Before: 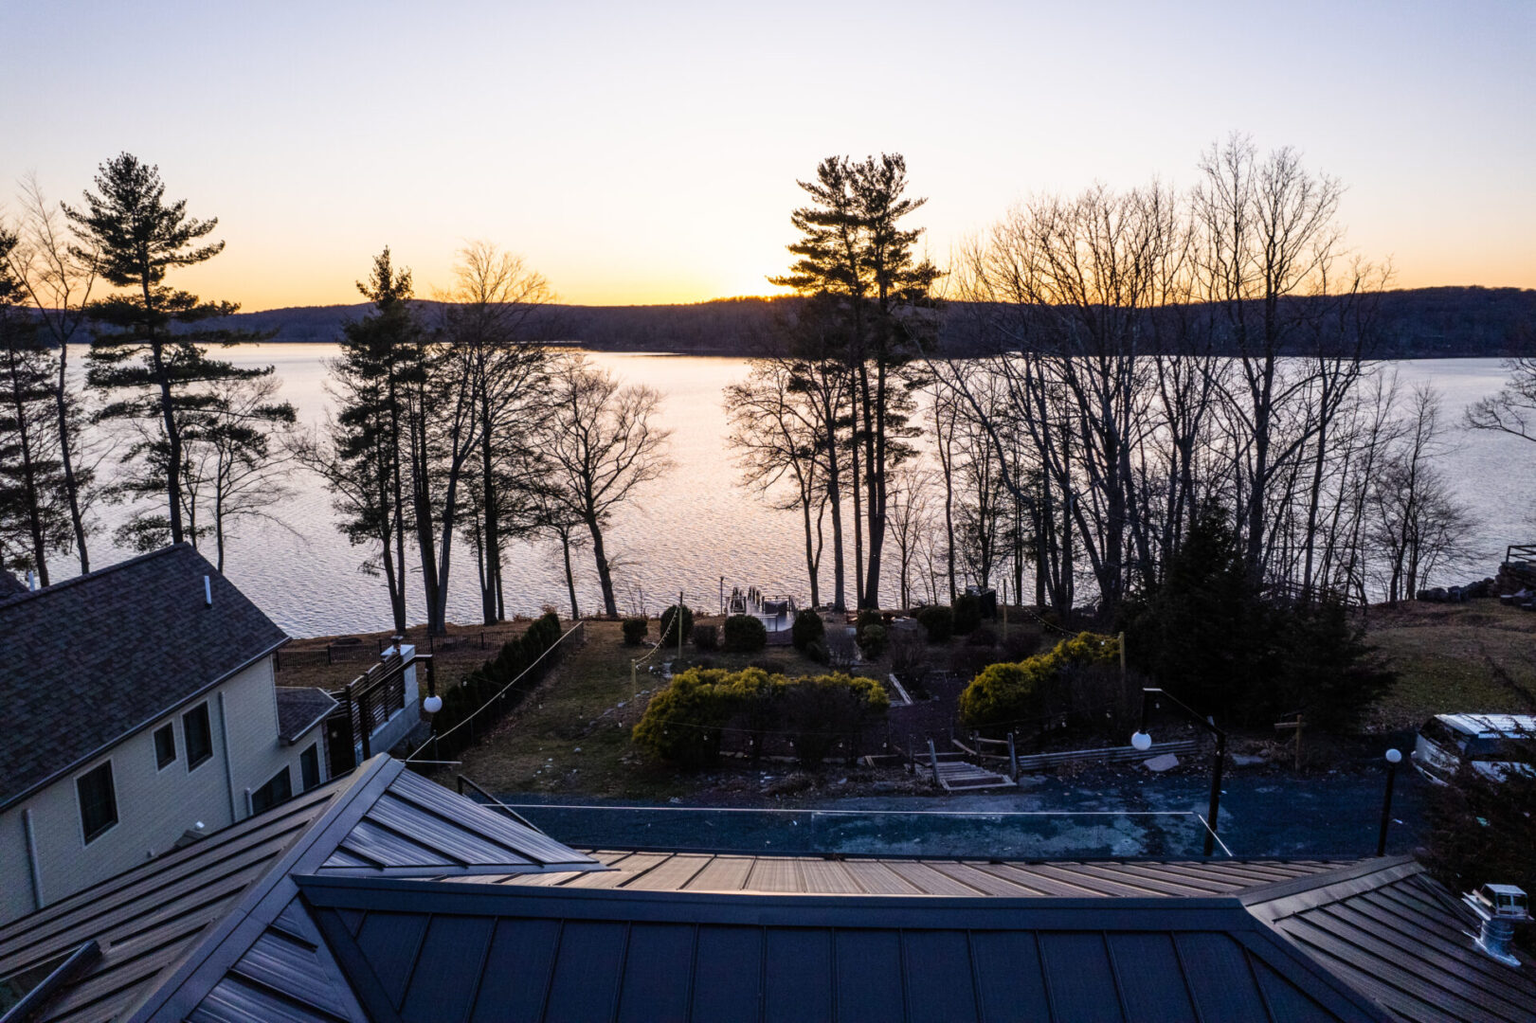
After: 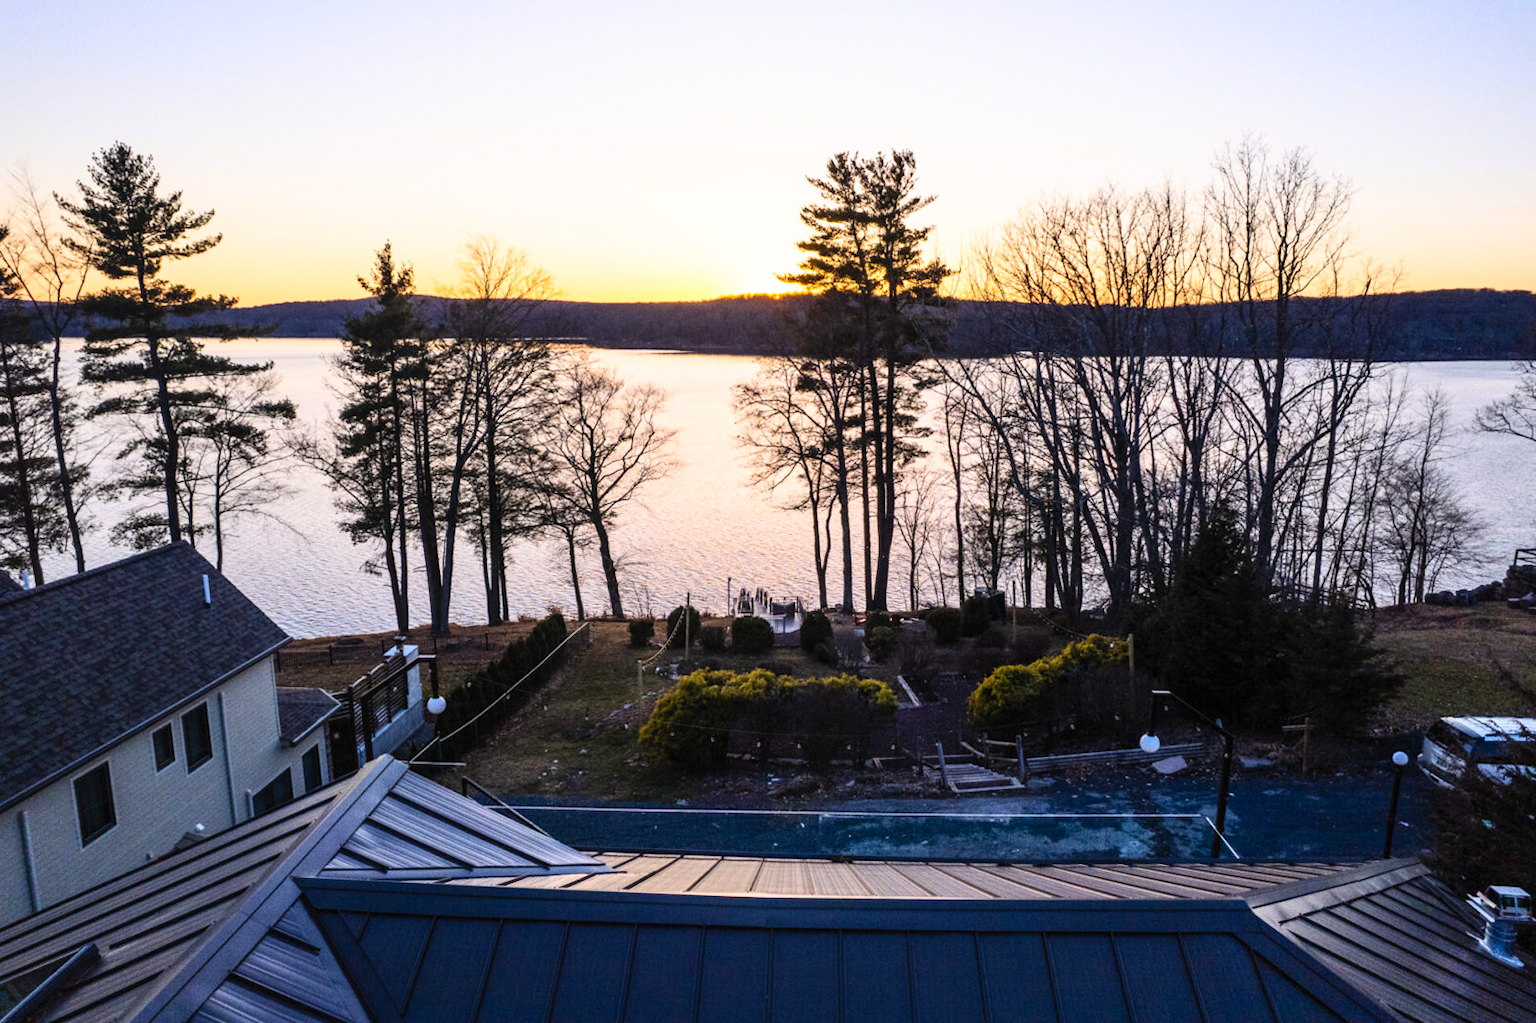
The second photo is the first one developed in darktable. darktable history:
grain: coarseness 0.09 ISO, strength 16.61%
rotate and perspective: rotation 0.174°, lens shift (vertical) 0.013, lens shift (horizontal) 0.019, shear 0.001, automatic cropping original format, crop left 0.007, crop right 0.991, crop top 0.016, crop bottom 0.997
contrast brightness saturation: contrast 0.2, brightness 0.16, saturation 0.22
